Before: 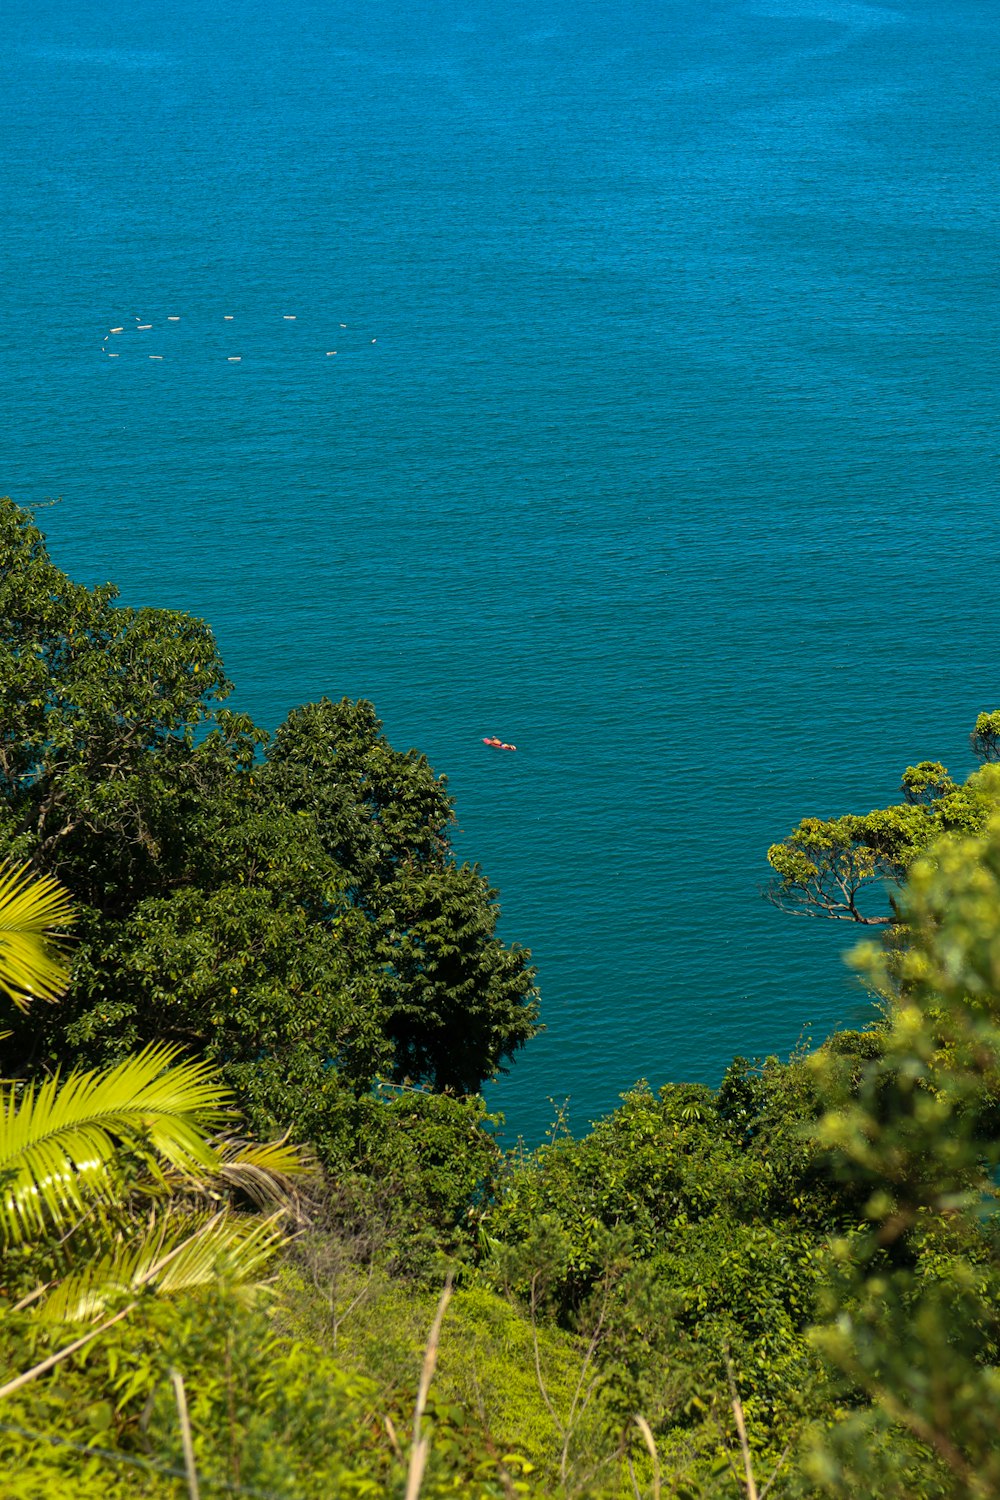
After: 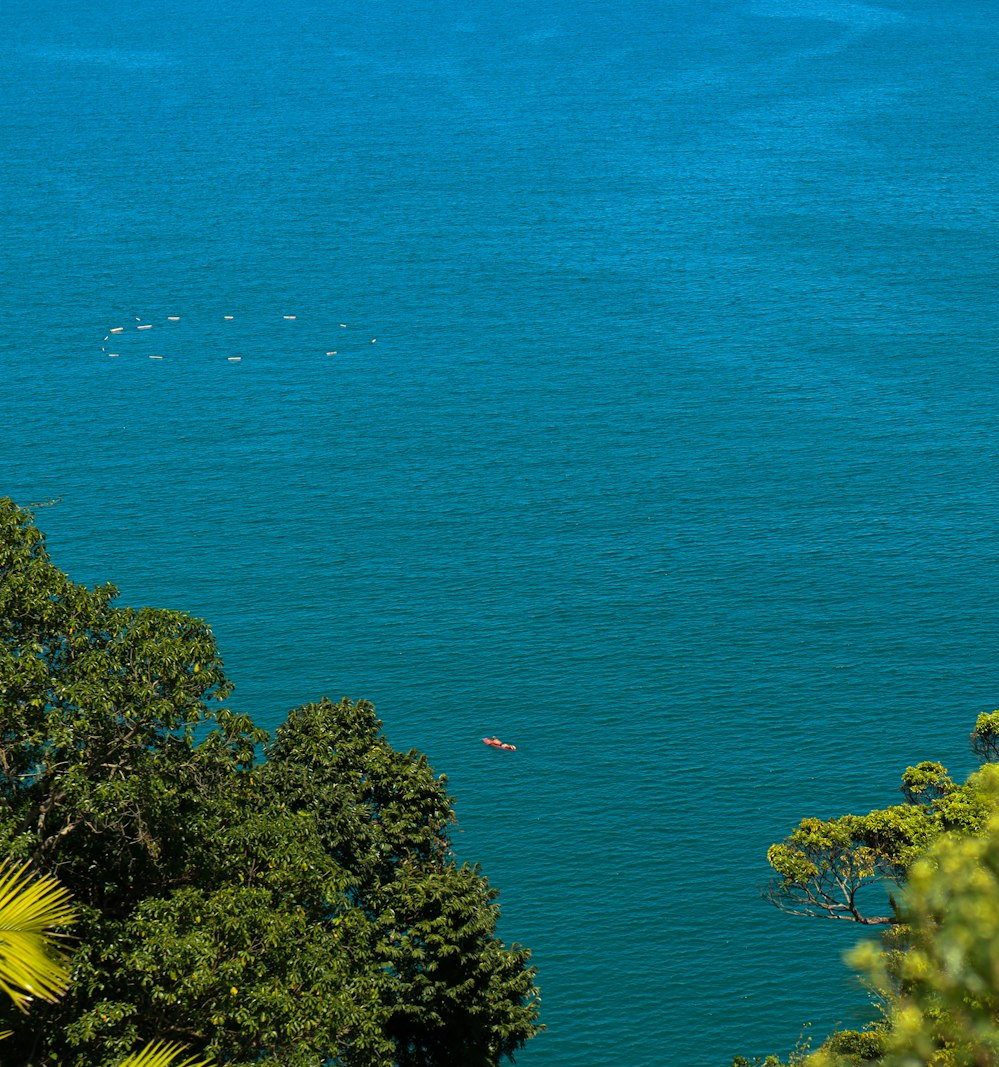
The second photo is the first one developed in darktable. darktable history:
crop: right 0%, bottom 28.825%
